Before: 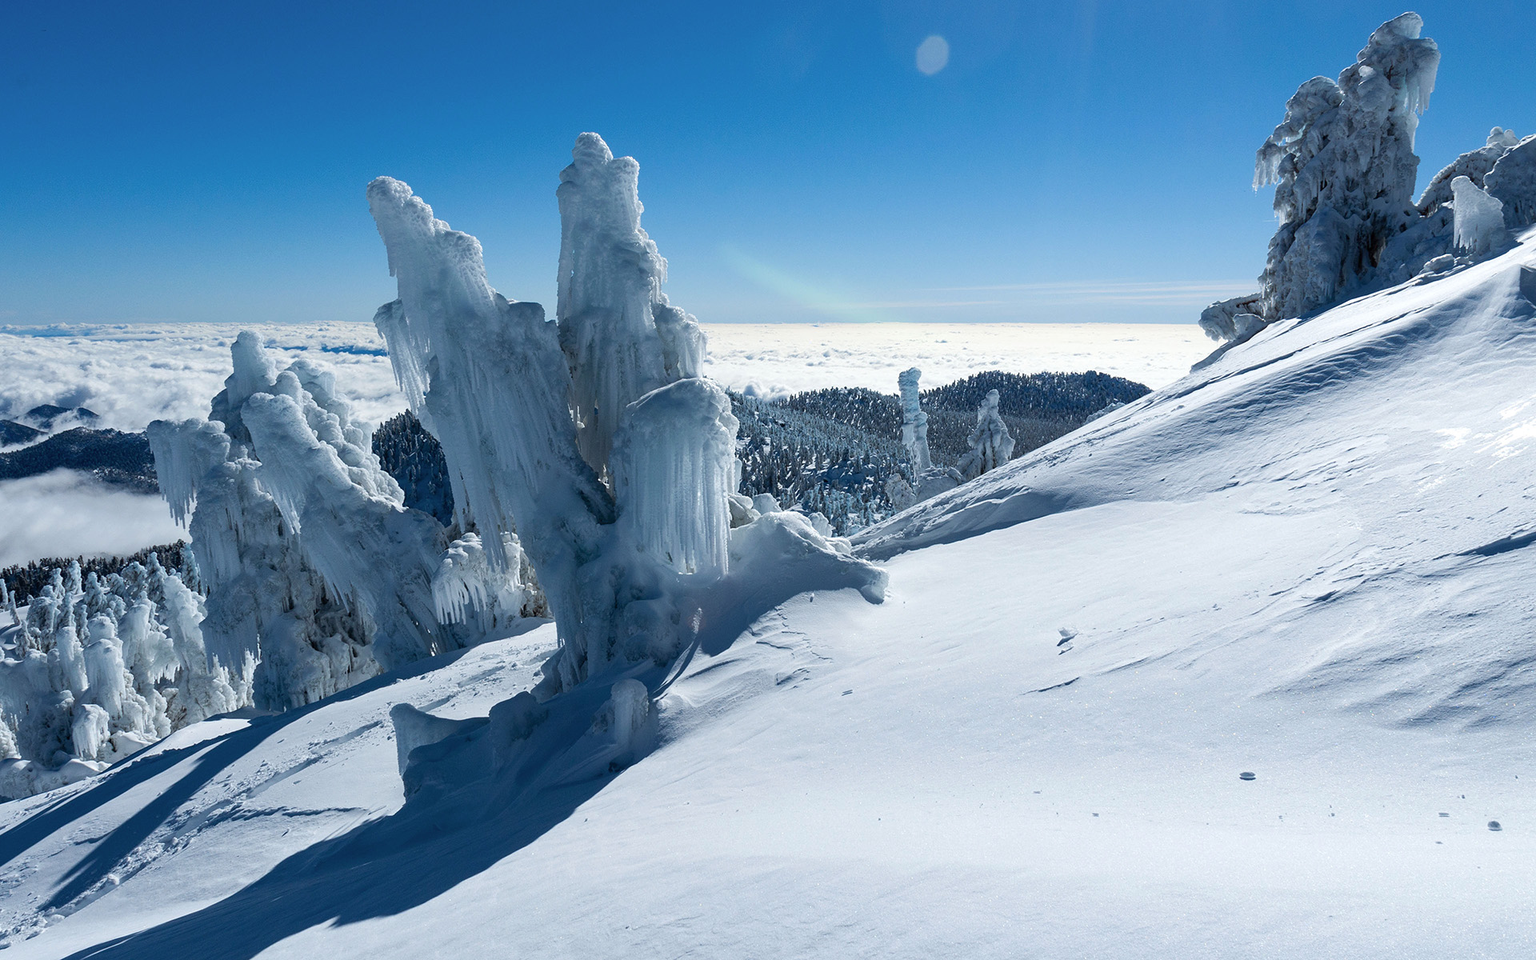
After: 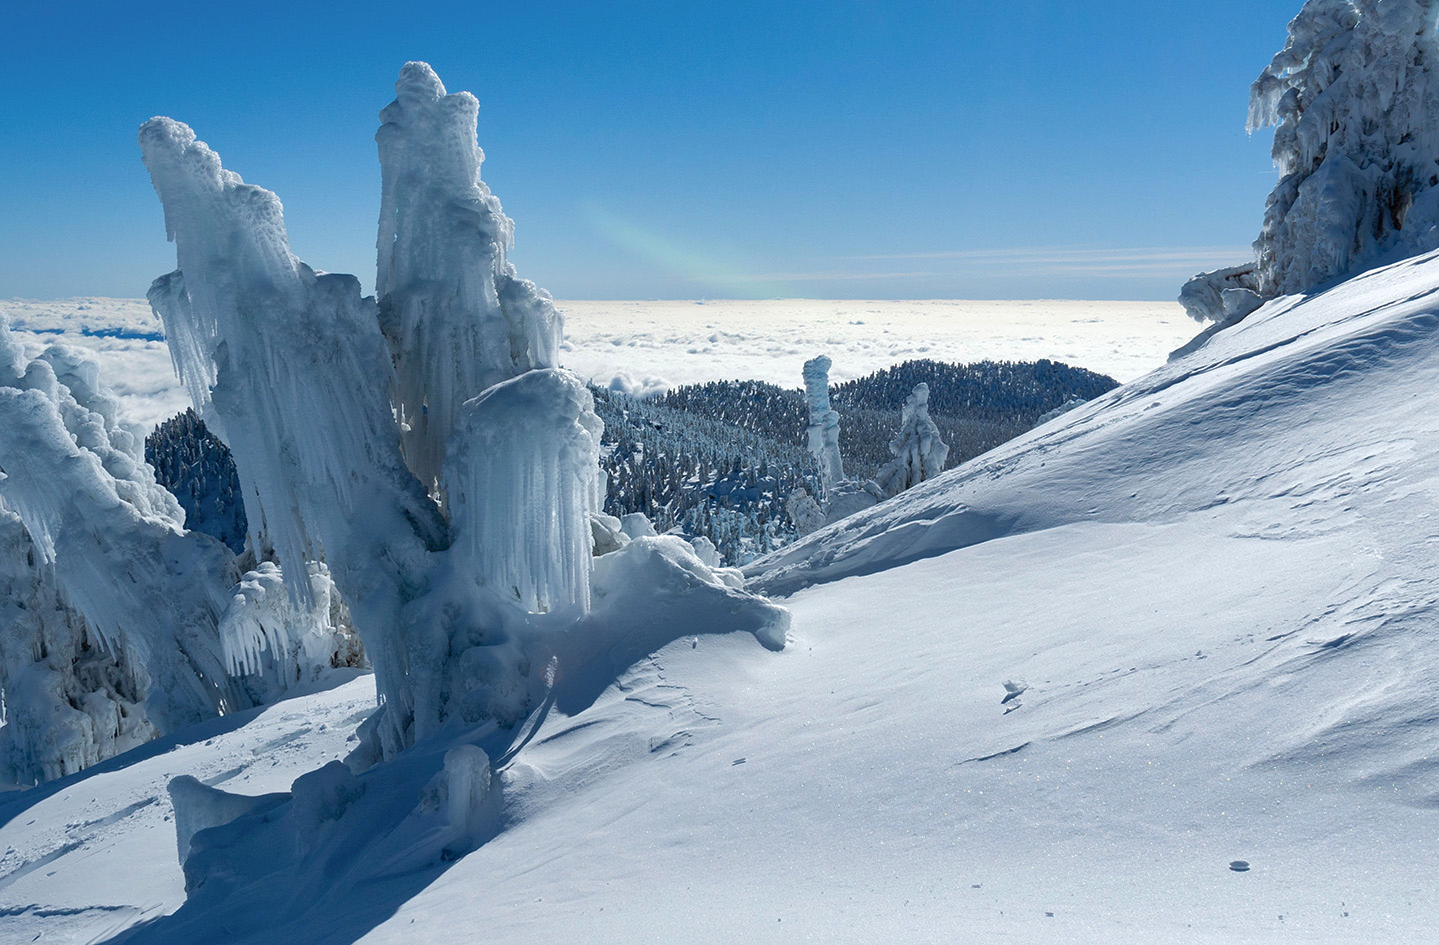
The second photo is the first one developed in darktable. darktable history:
crop: left 16.702%, top 8.714%, right 8.327%, bottom 12.453%
shadows and highlights: on, module defaults
